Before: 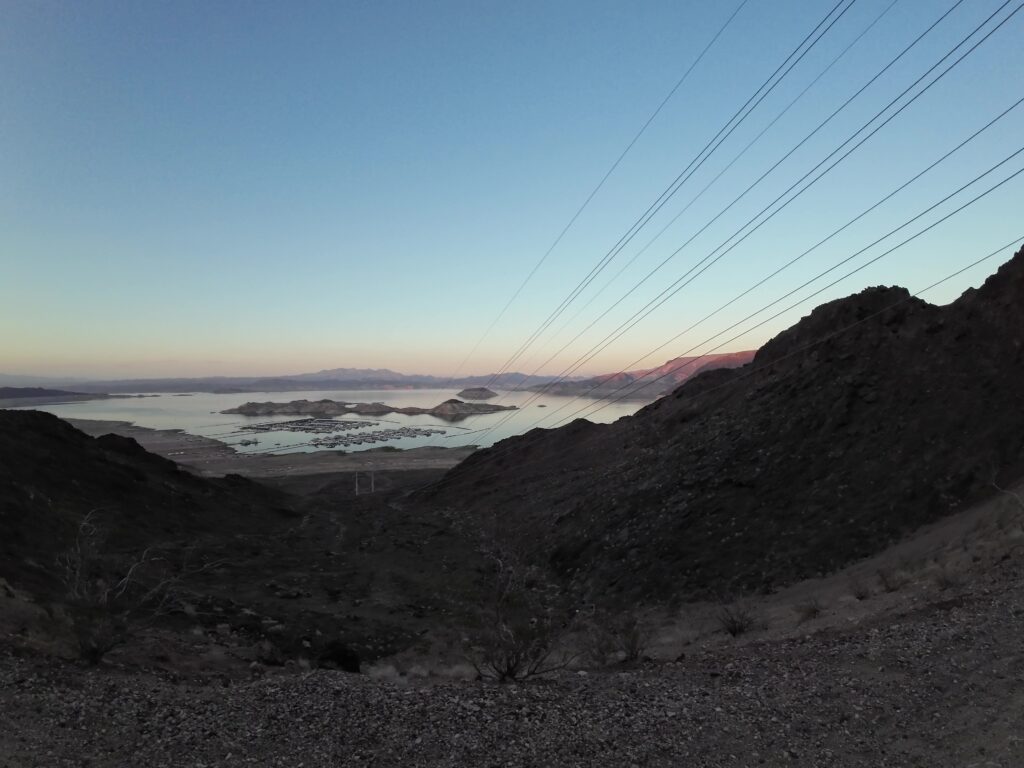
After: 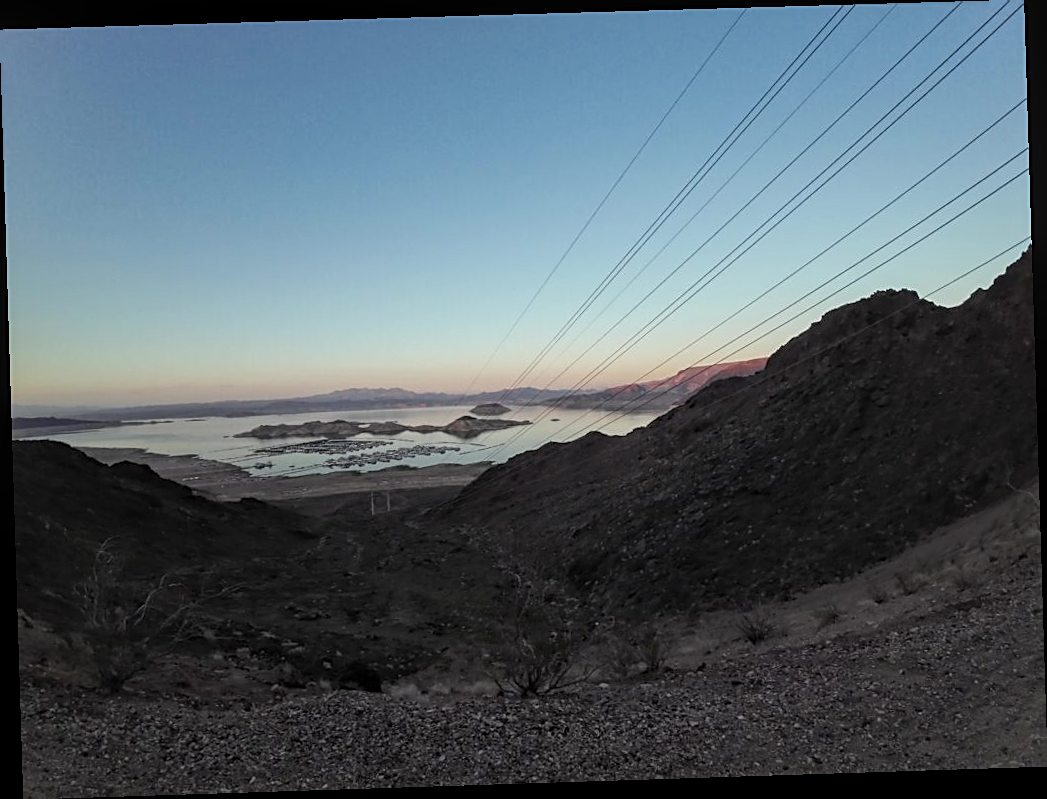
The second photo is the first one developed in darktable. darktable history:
rotate and perspective: rotation -1.77°, lens shift (horizontal) 0.004, automatic cropping off
sharpen: on, module defaults
local contrast: on, module defaults
